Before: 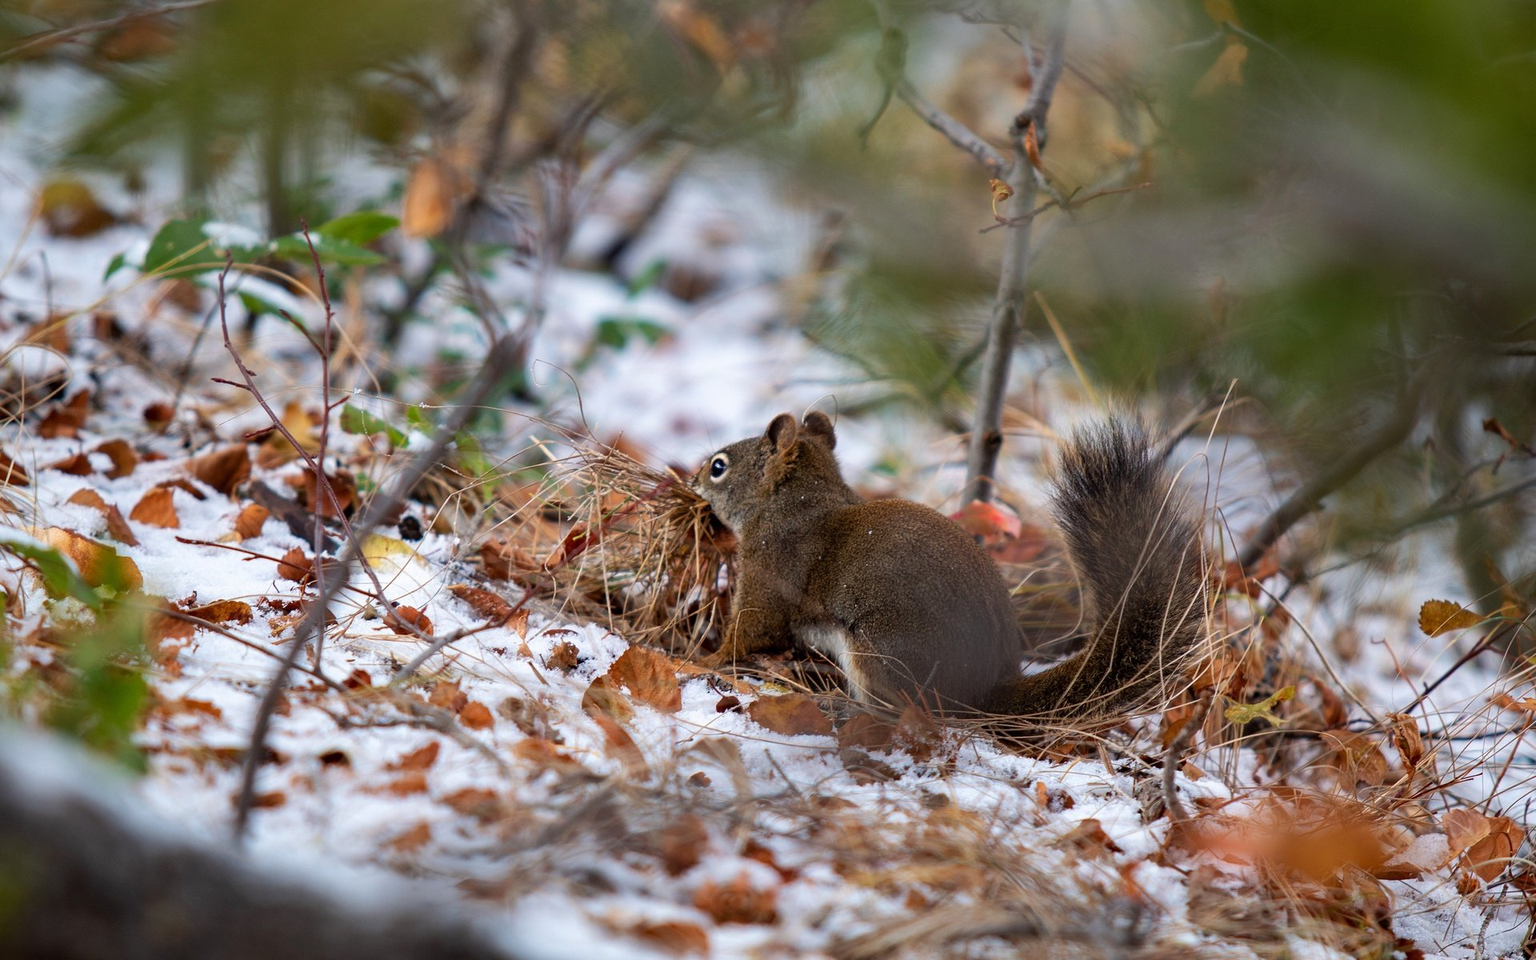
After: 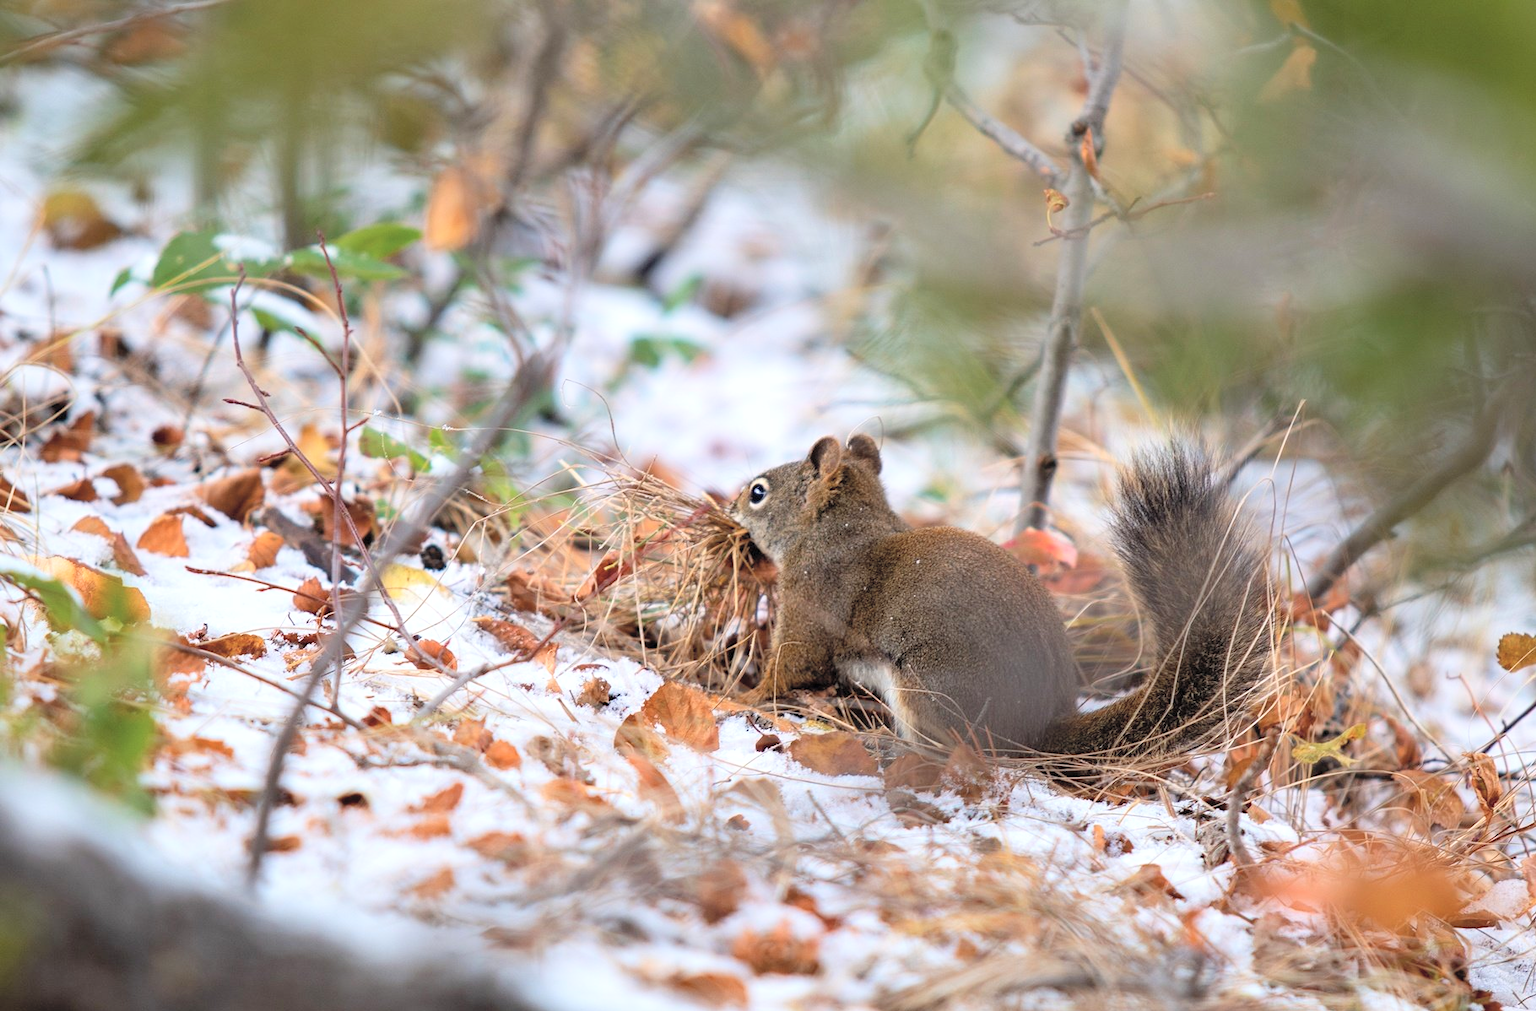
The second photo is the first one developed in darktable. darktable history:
contrast brightness saturation: brightness 0.281
shadows and highlights: shadows -0.569, highlights 39.91
crop and rotate: left 0%, right 5.182%
exposure: exposure 0.207 EV, compensate highlight preservation false
